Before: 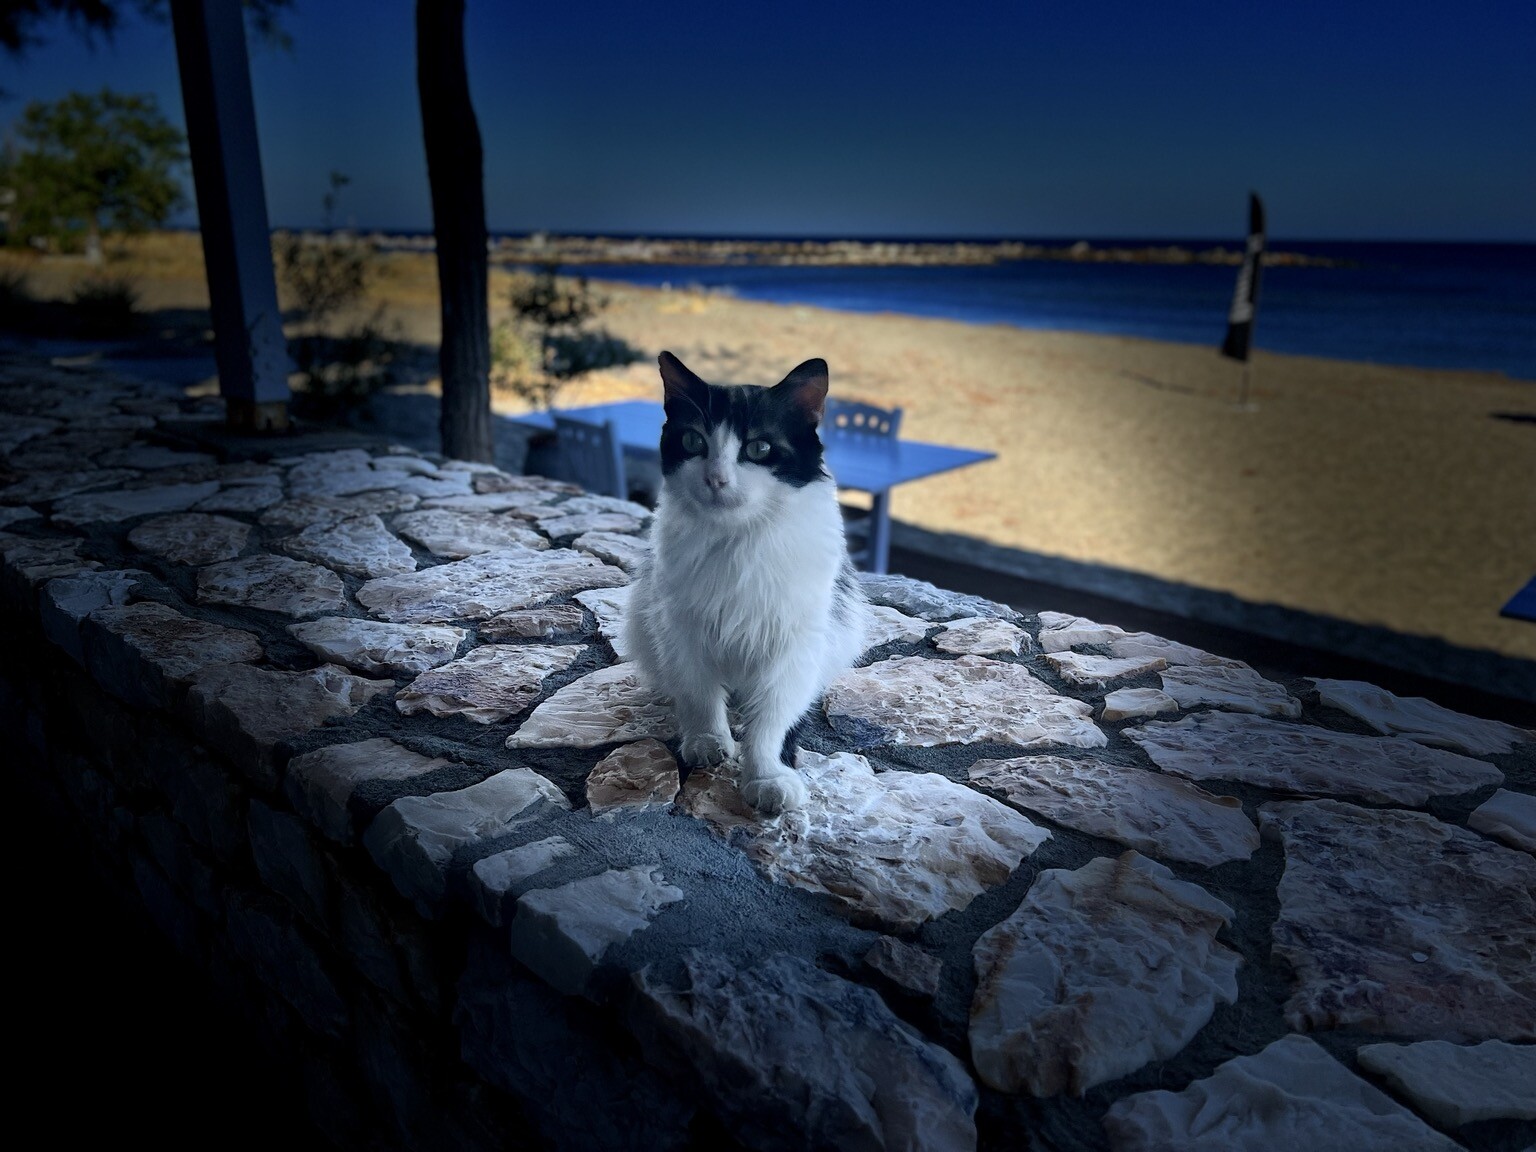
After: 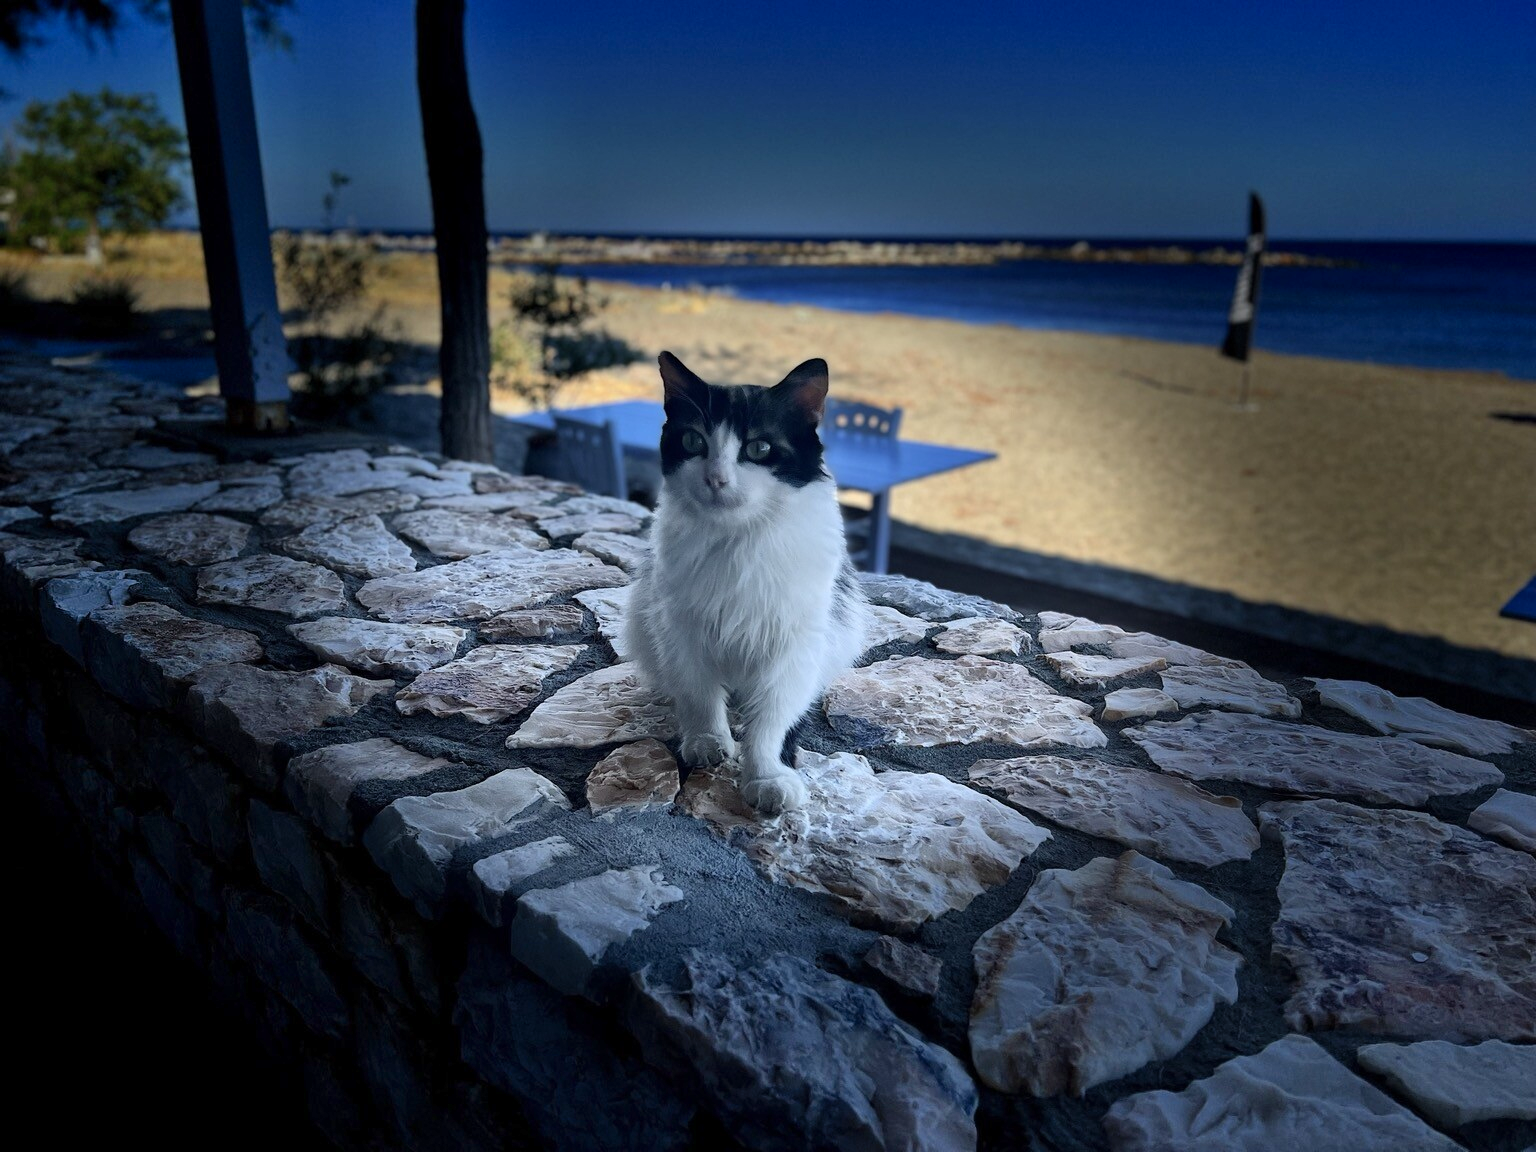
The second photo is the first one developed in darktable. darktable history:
shadows and highlights: shadows 48.65, highlights -41.83, soften with gaussian
